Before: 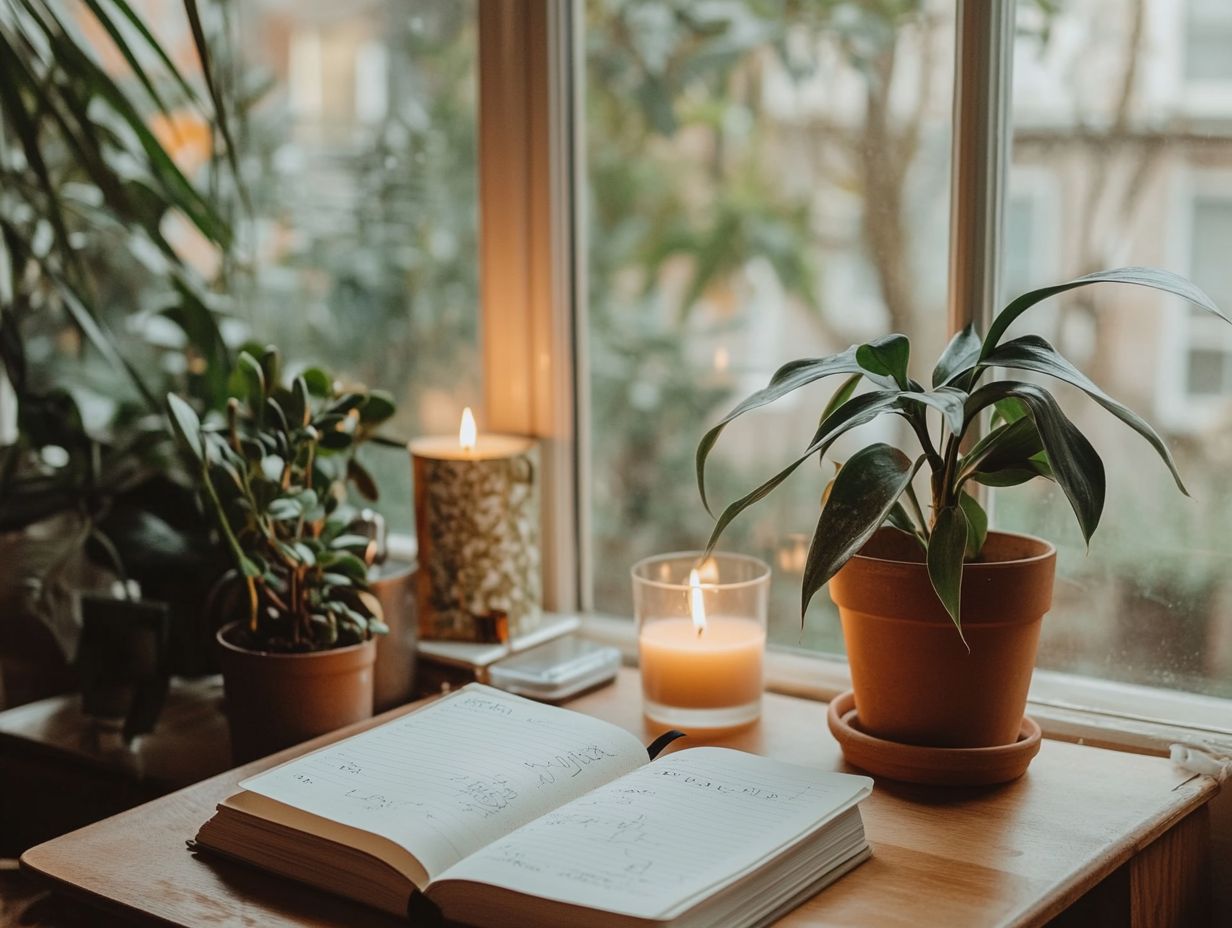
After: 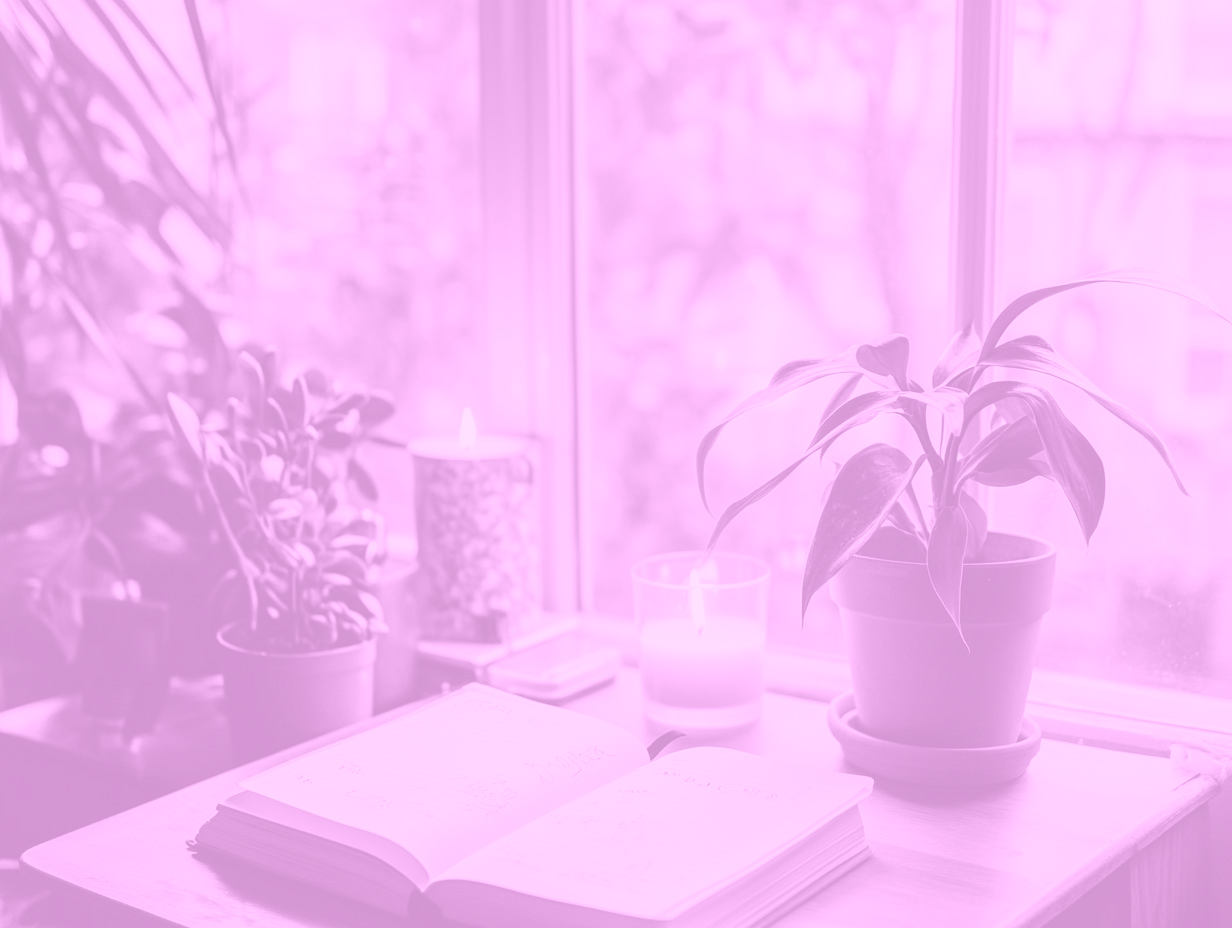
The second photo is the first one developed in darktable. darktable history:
colorize: hue 331.2°, saturation 75%, source mix 30.28%, lightness 70.52%, version 1
color balance rgb: perceptual saturation grading › global saturation 20%, perceptual saturation grading › highlights -25%, perceptual saturation grading › shadows 25%
